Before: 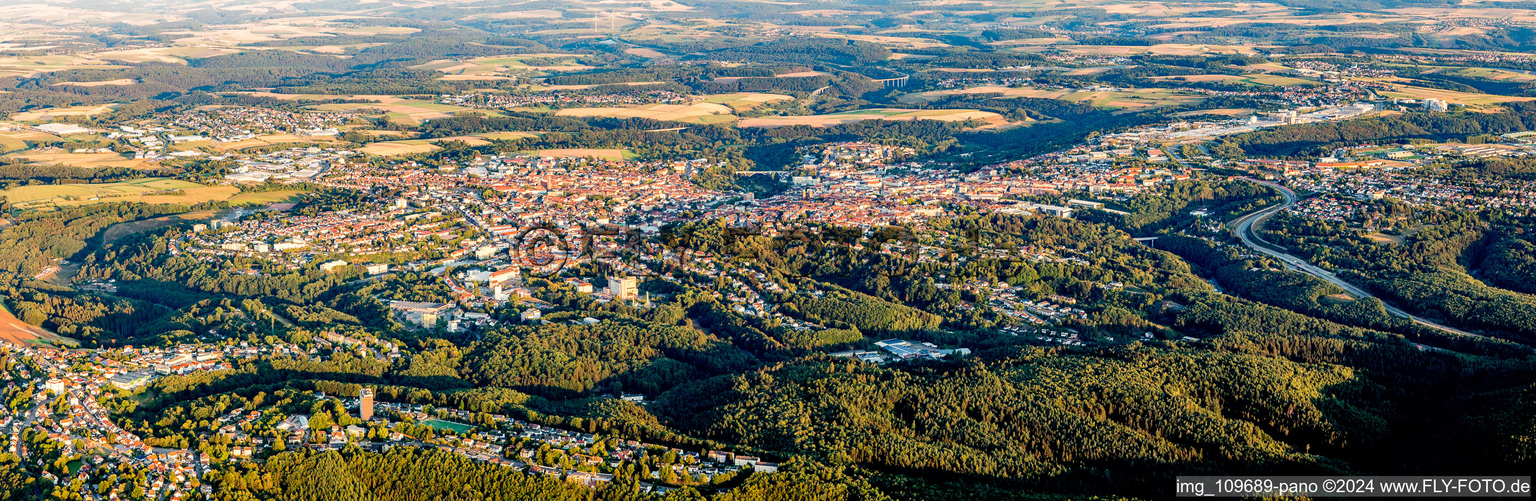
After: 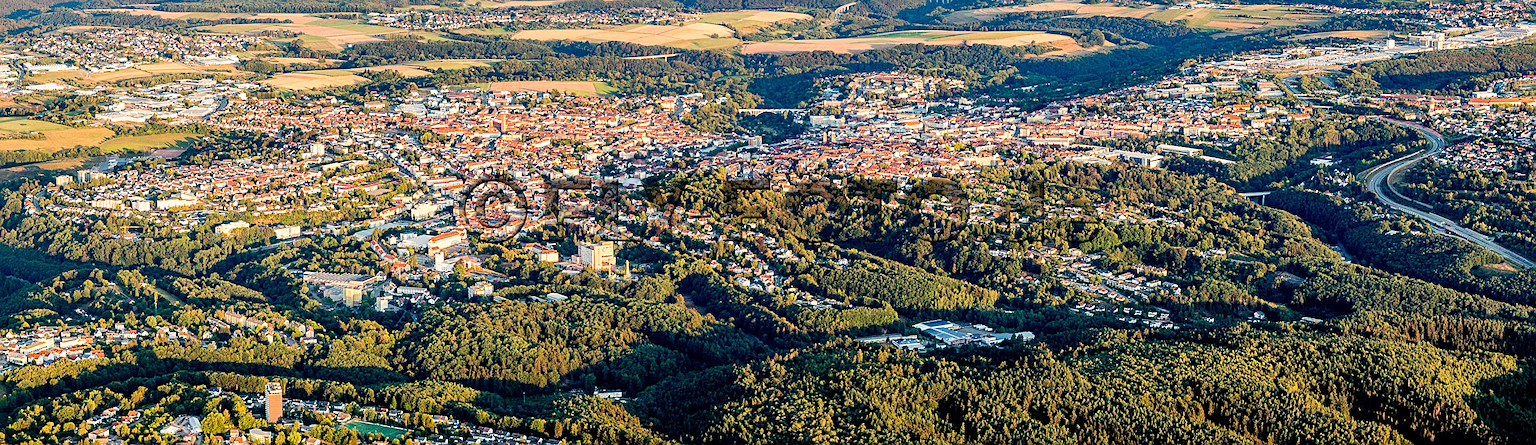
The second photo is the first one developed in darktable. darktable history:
sharpen: on, module defaults
crop: left 9.717%, top 16.896%, right 10.833%, bottom 12.374%
